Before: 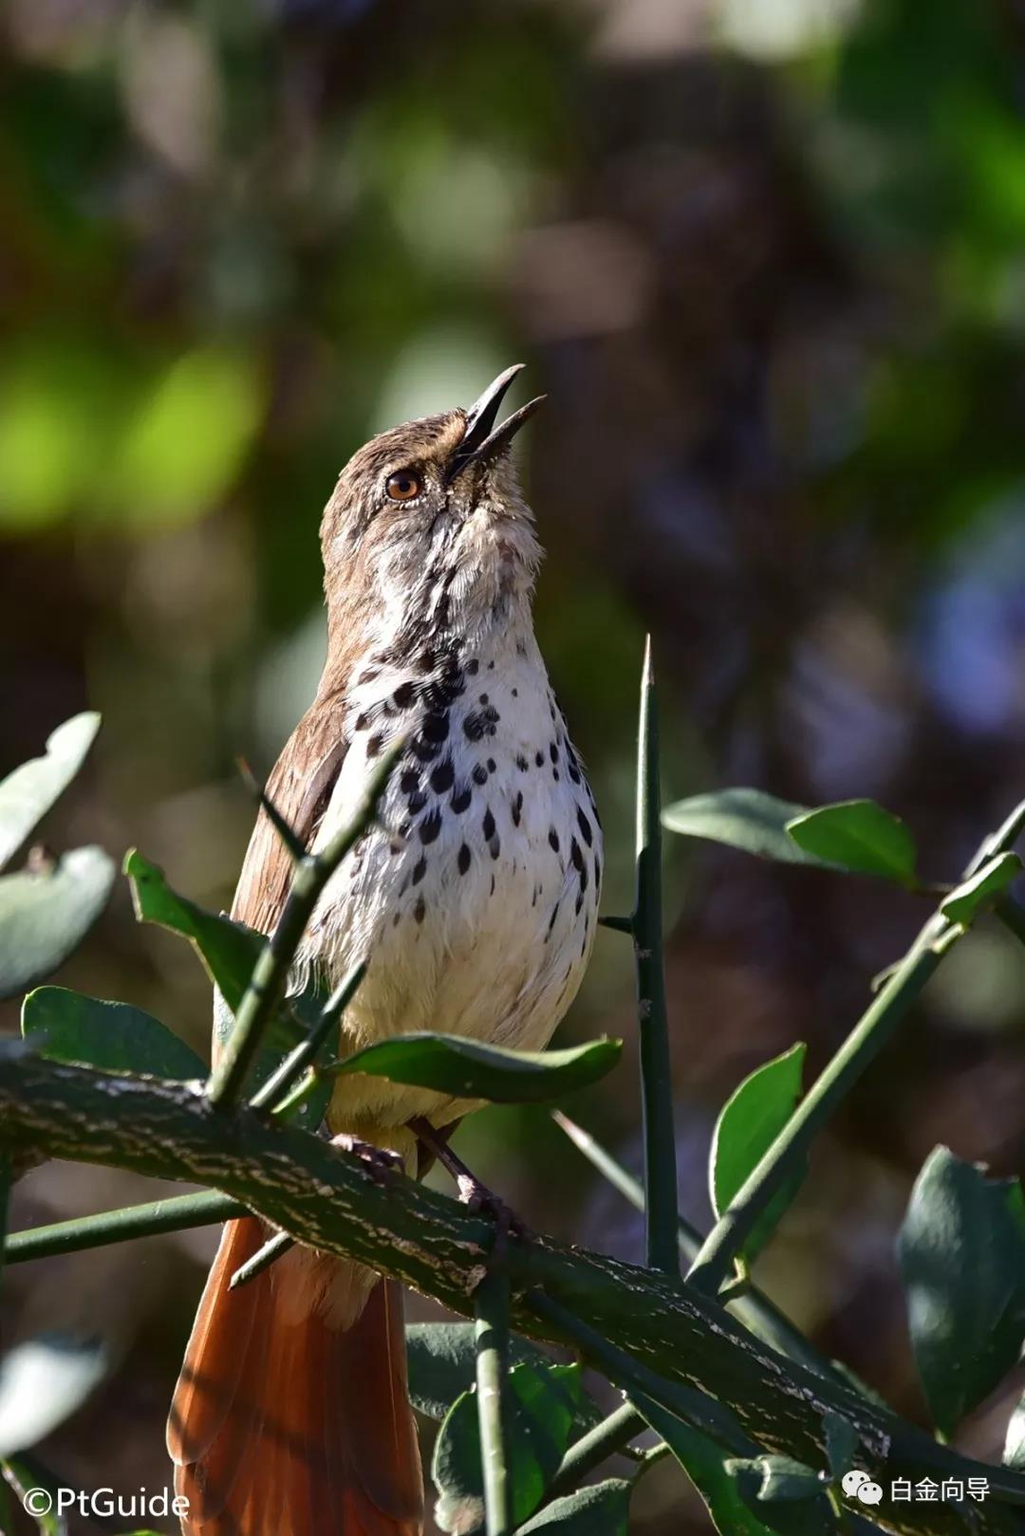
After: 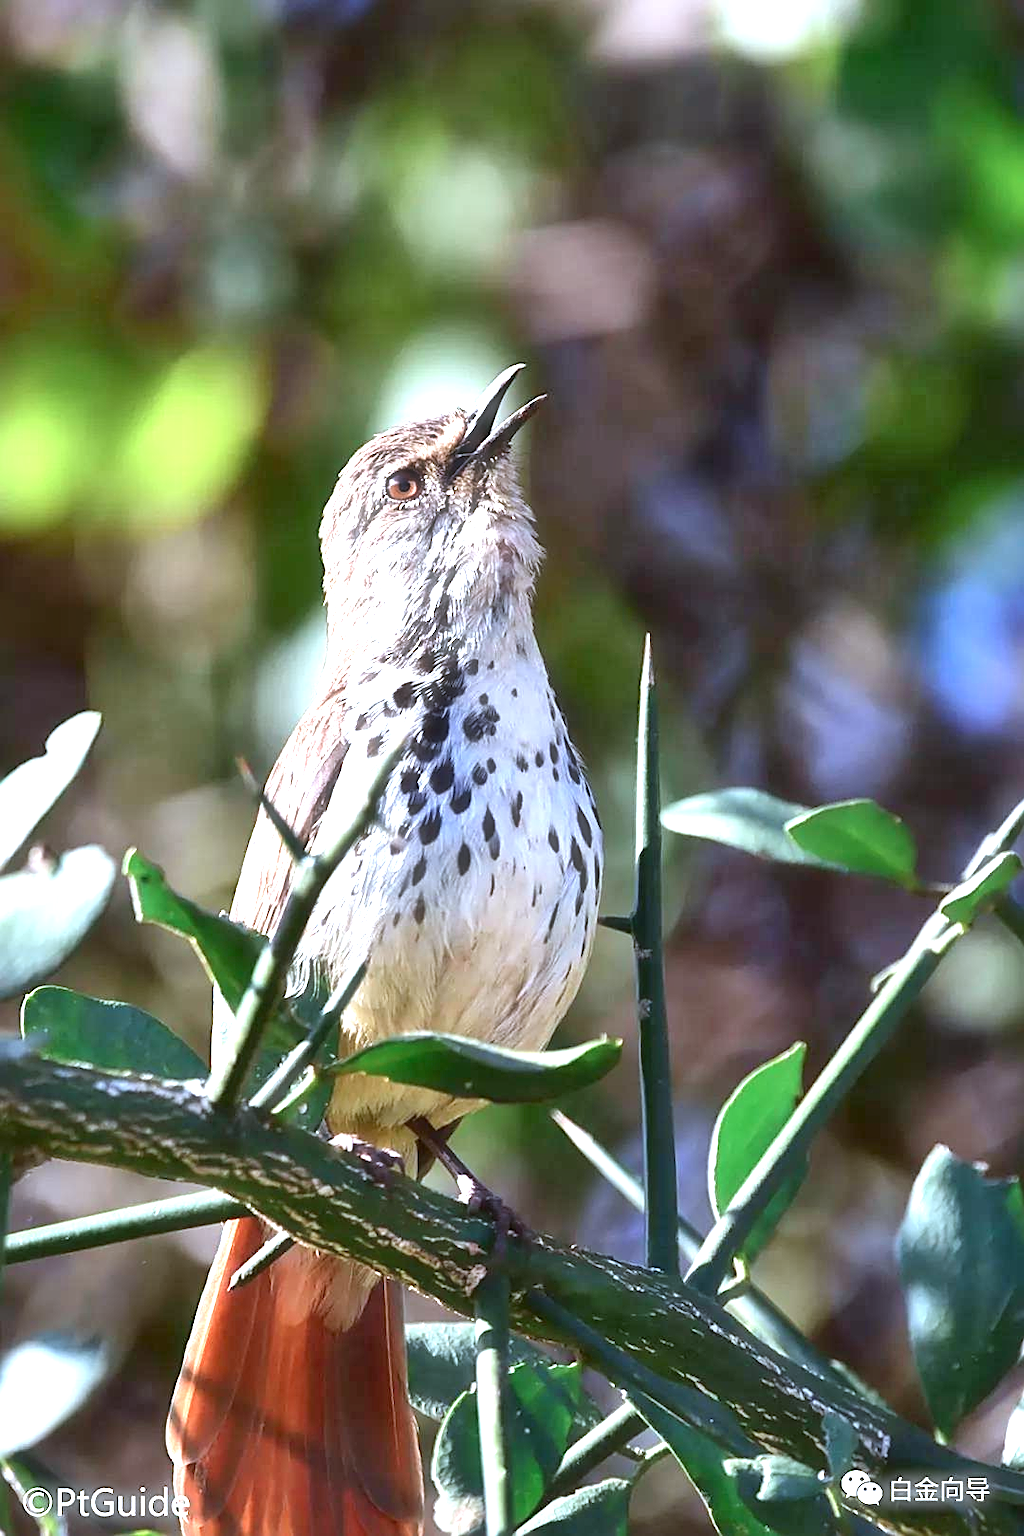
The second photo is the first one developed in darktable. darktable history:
exposure: black level correction 0, exposure 1.103 EV, compensate exposure bias true, compensate highlight preservation false
color correction: highlights a* -2.08, highlights b* -18.61
haze removal: strength -0.114, compatibility mode true, adaptive false
local contrast: mode bilateral grid, contrast 20, coarseness 51, detail 139%, midtone range 0.2
levels: levels [0, 0.435, 0.917]
sharpen: on, module defaults
